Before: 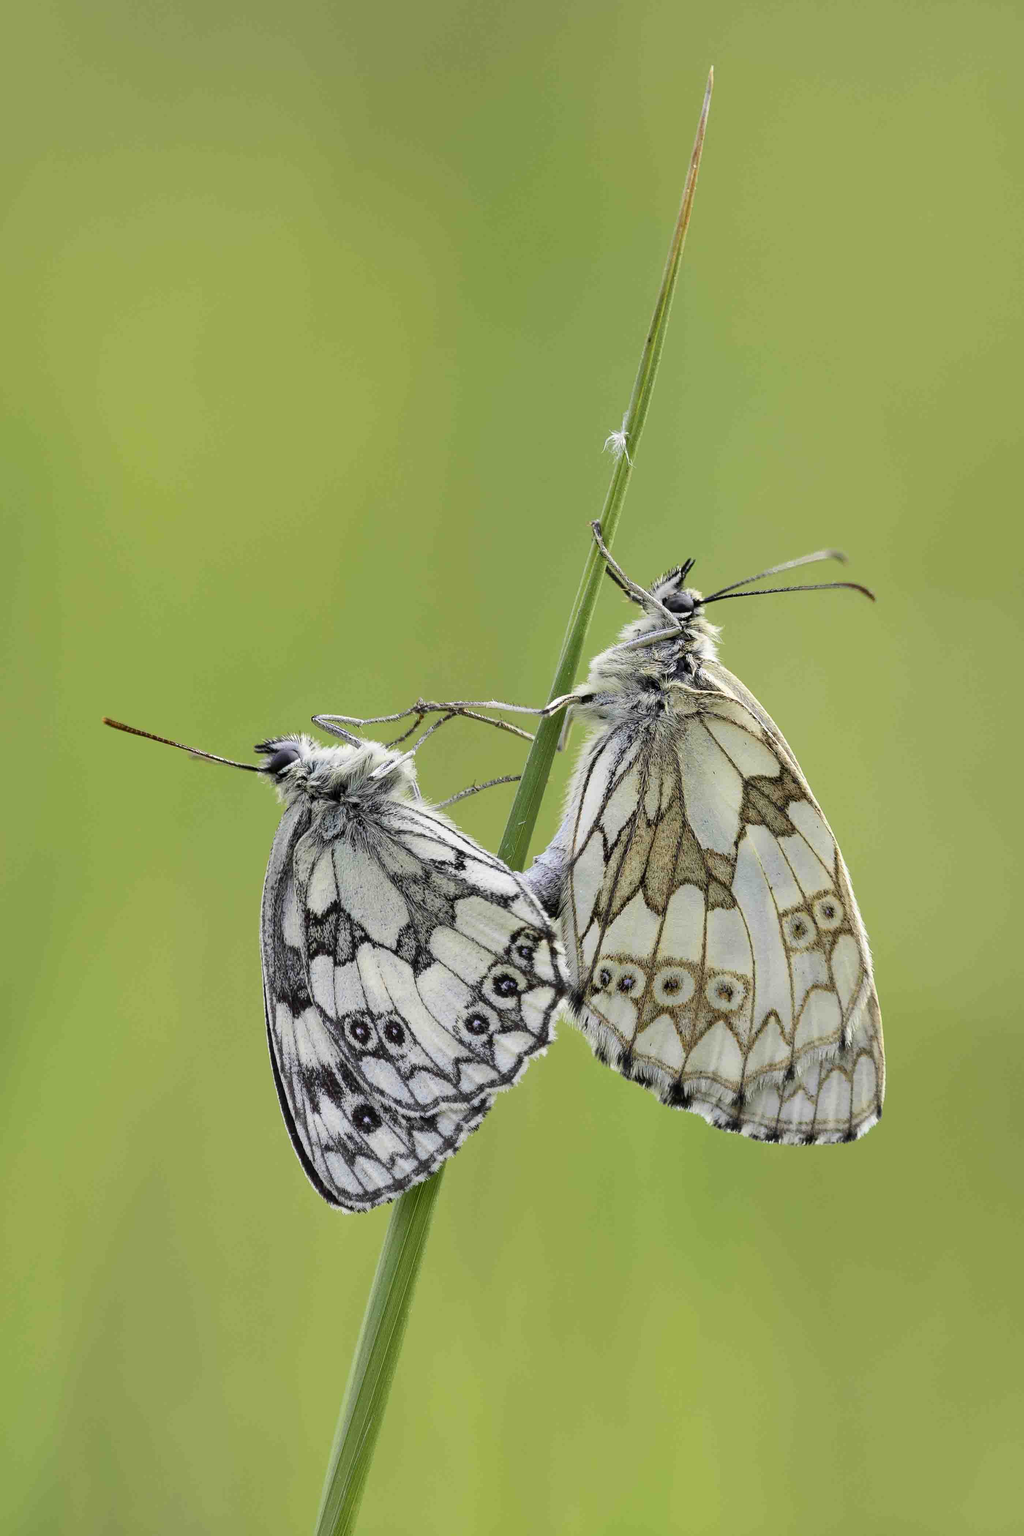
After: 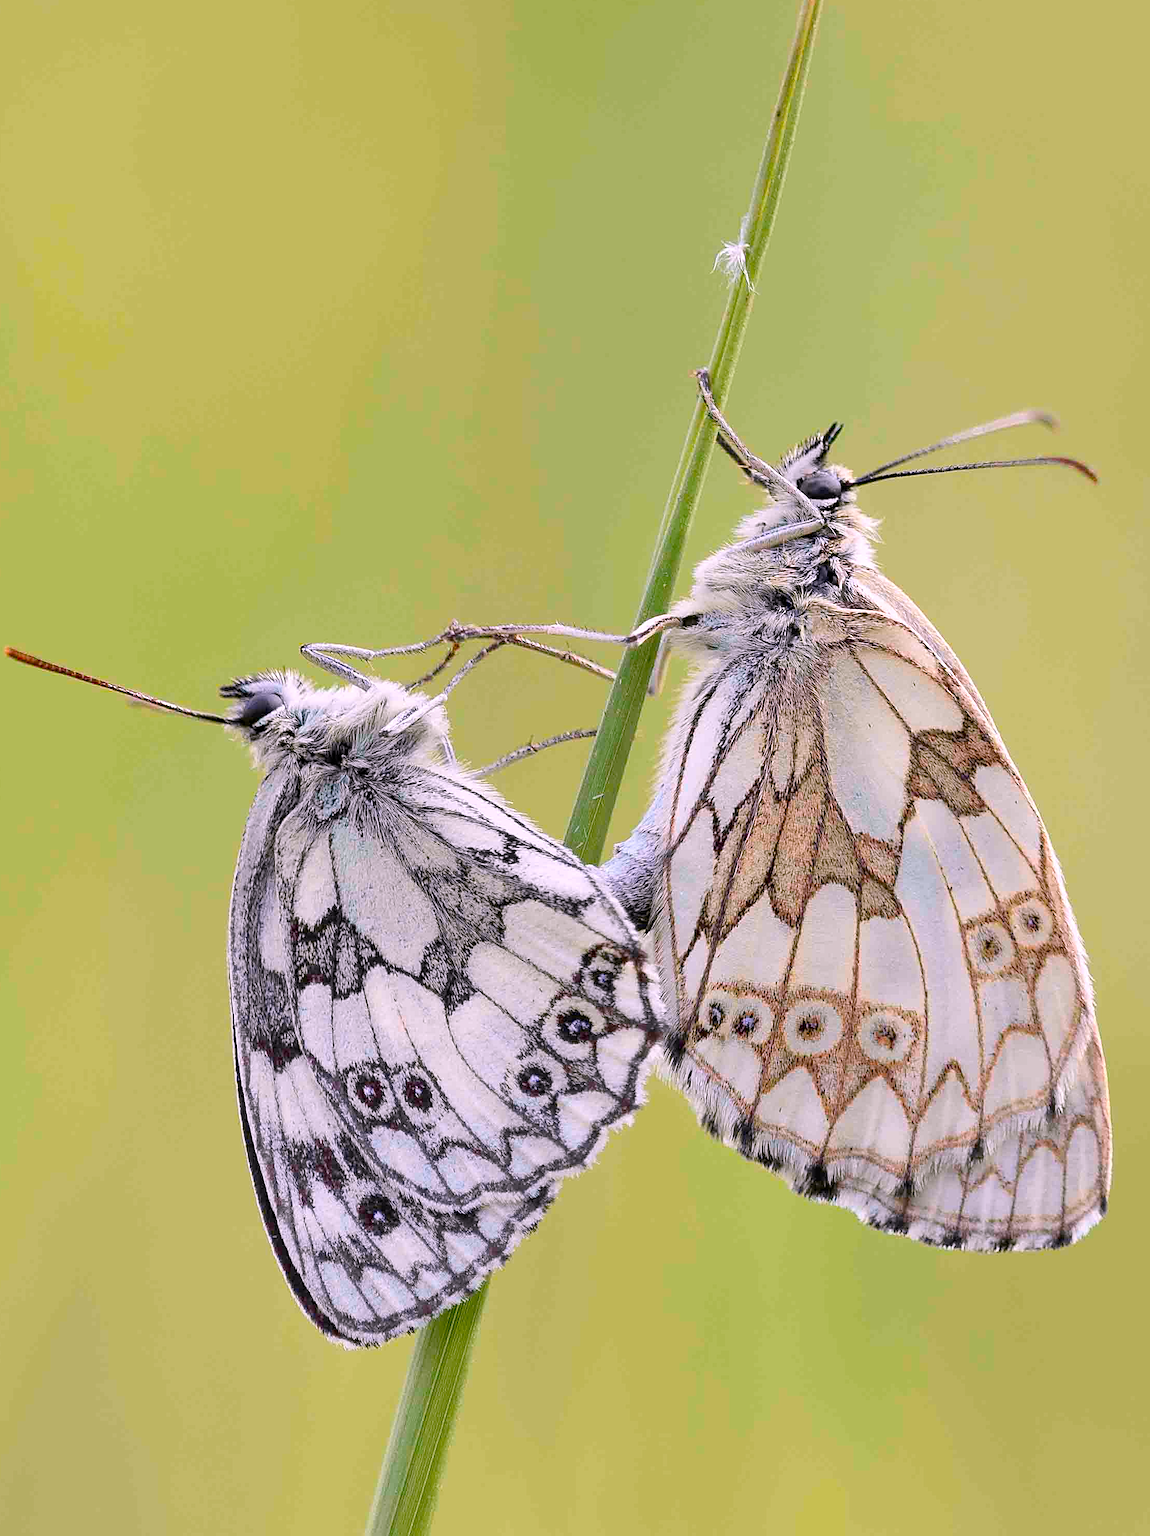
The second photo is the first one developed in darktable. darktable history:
crop: left 9.712%, top 16.928%, right 10.845%, bottom 12.332%
white balance: red 1.066, blue 1.119
sharpen: on, module defaults
